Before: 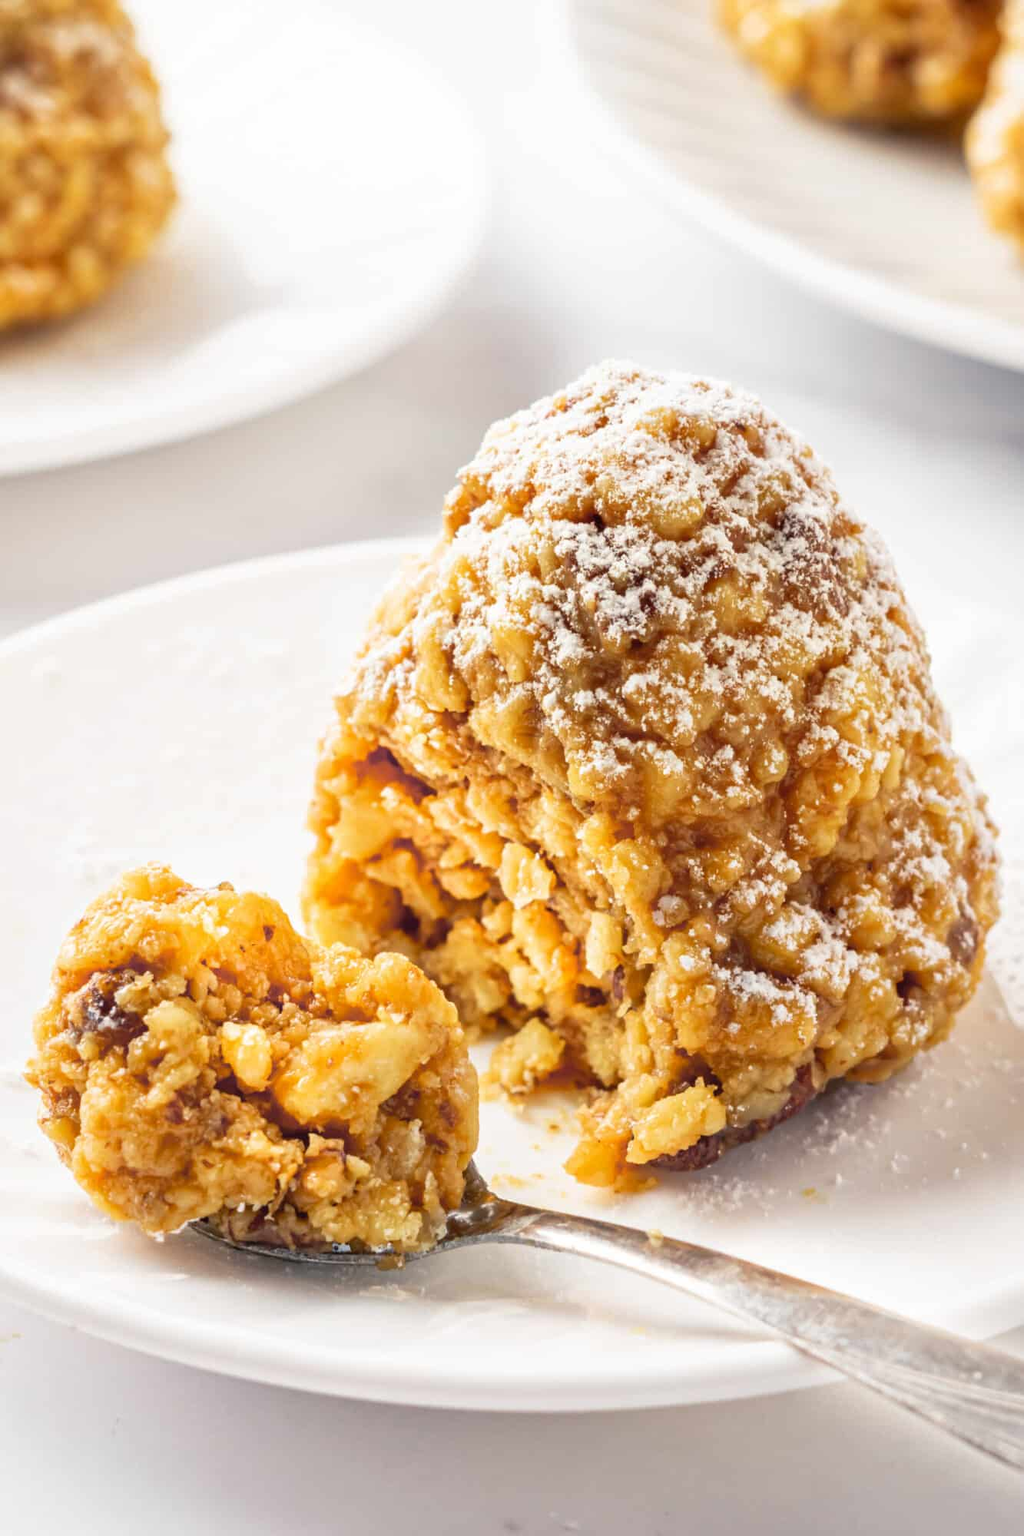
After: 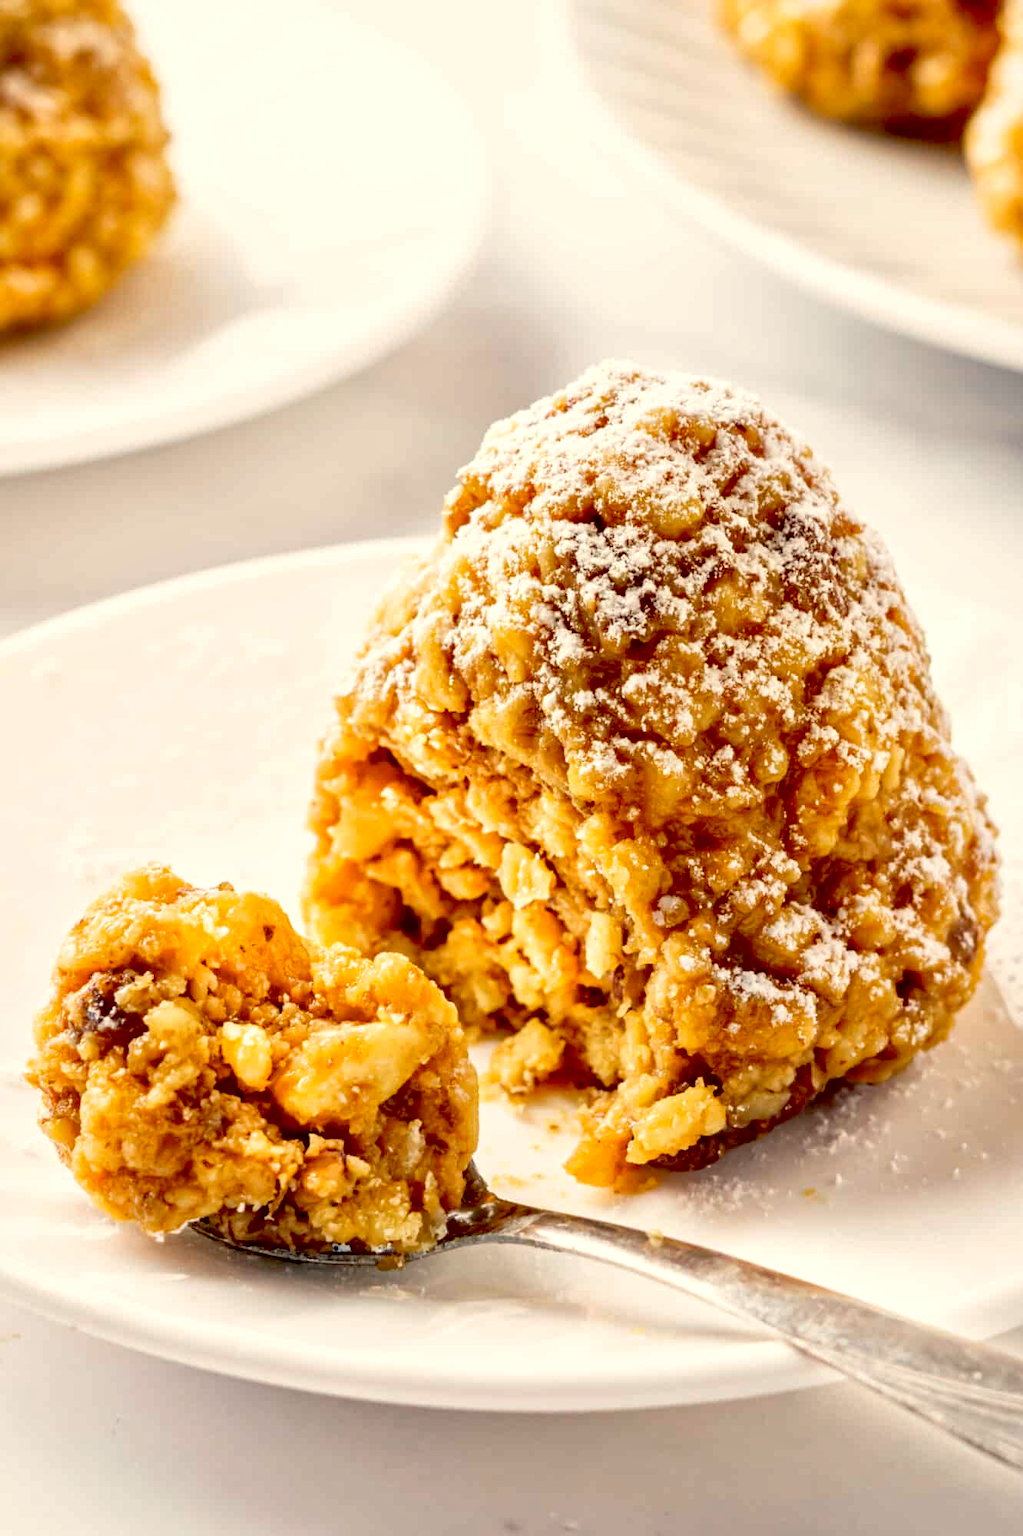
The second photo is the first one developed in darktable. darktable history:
tone equalizer: on, module defaults
white balance: red 1.045, blue 0.932
local contrast: mode bilateral grid, contrast 20, coarseness 50, detail 120%, midtone range 0.2
exposure: black level correction 0.047, exposure 0.013 EV, compensate highlight preservation false
